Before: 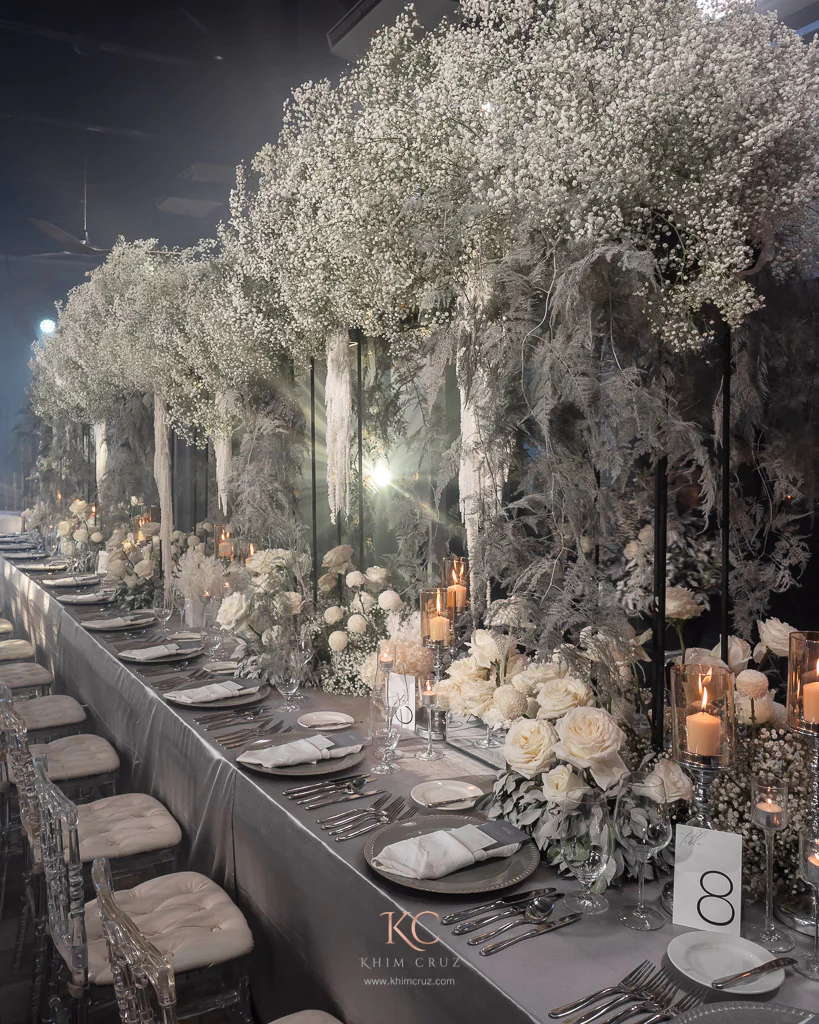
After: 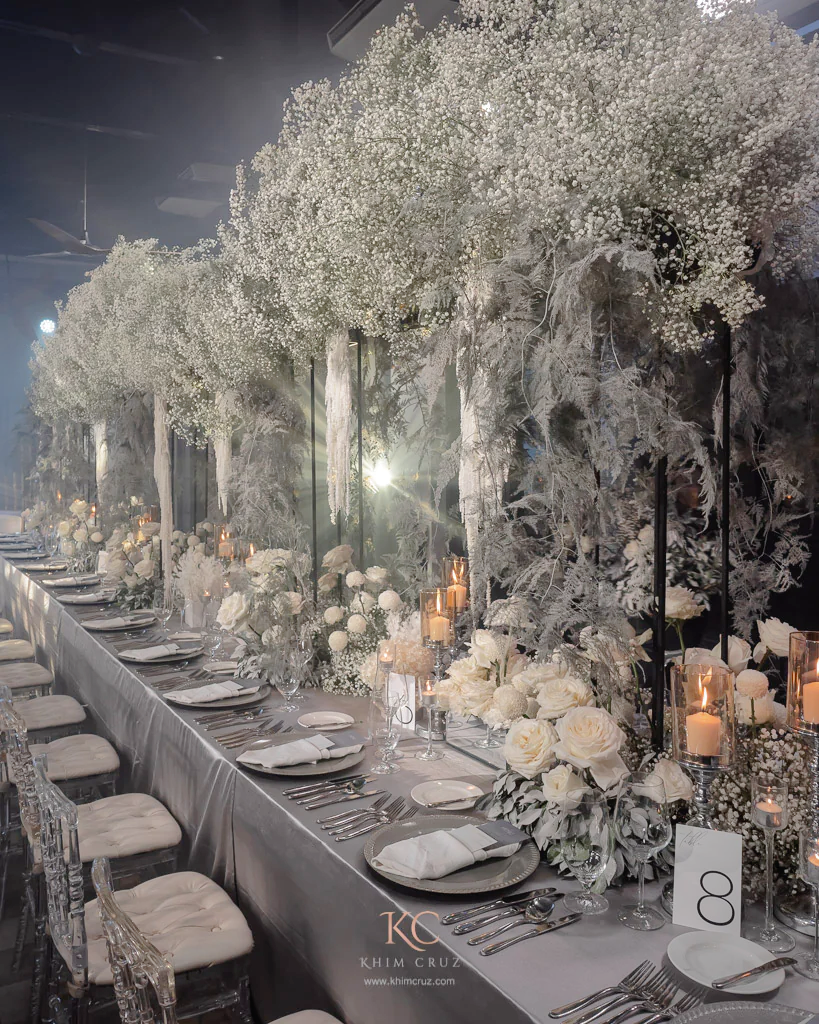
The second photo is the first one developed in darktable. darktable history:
tone curve: curves: ch0 [(0, 0) (0.003, 0.022) (0.011, 0.025) (0.025, 0.032) (0.044, 0.055) (0.069, 0.089) (0.1, 0.133) (0.136, 0.18) (0.177, 0.231) (0.224, 0.291) (0.277, 0.35) (0.335, 0.42) (0.399, 0.496) (0.468, 0.561) (0.543, 0.632) (0.623, 0.706) (0.709, 0.783) (0.801, 0.865) (0.898, 0.947) (1, 1)], preserve colors none
local contrast: mode bilateral grid, contrast 10, coarseness 25, detail 115%, midtone range 0.2
shadows and highlights: shadows -19.91, highlights -73.15
